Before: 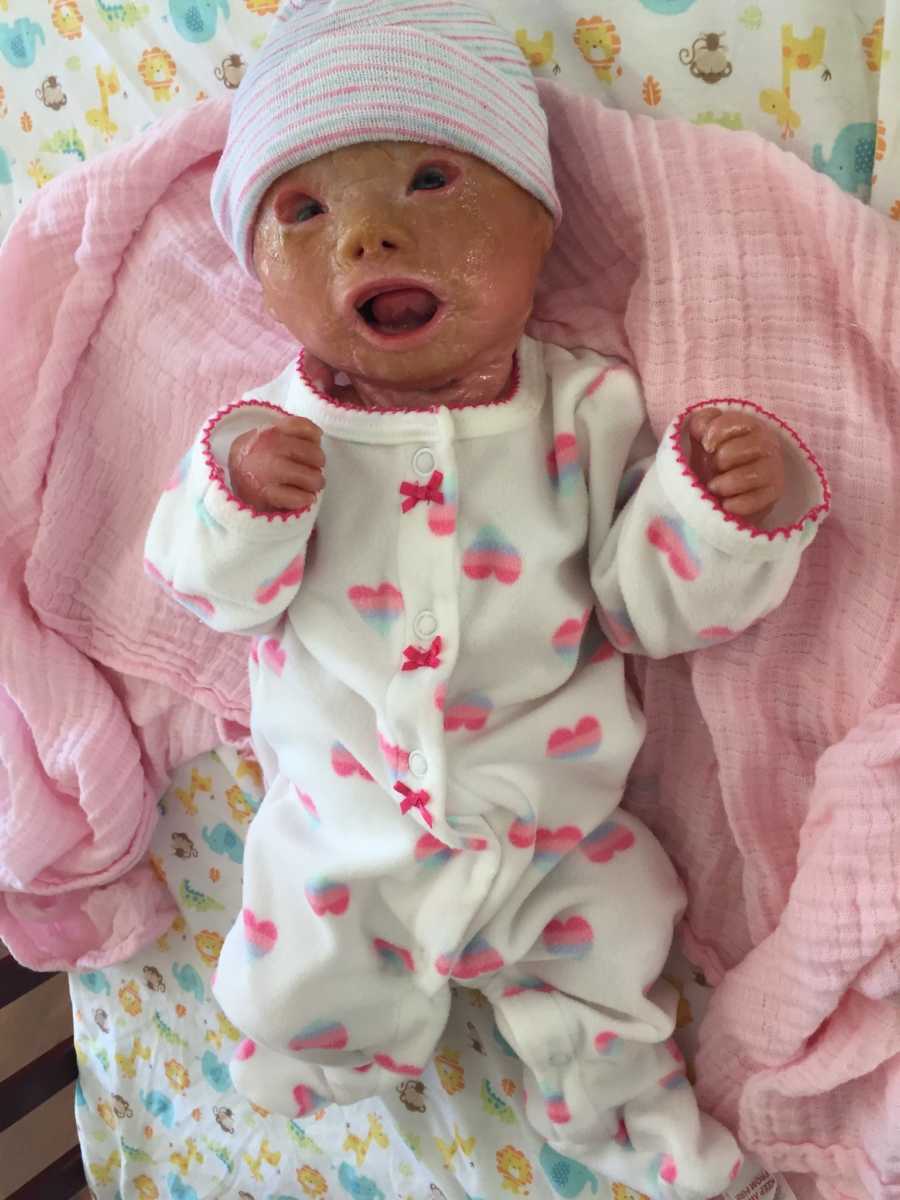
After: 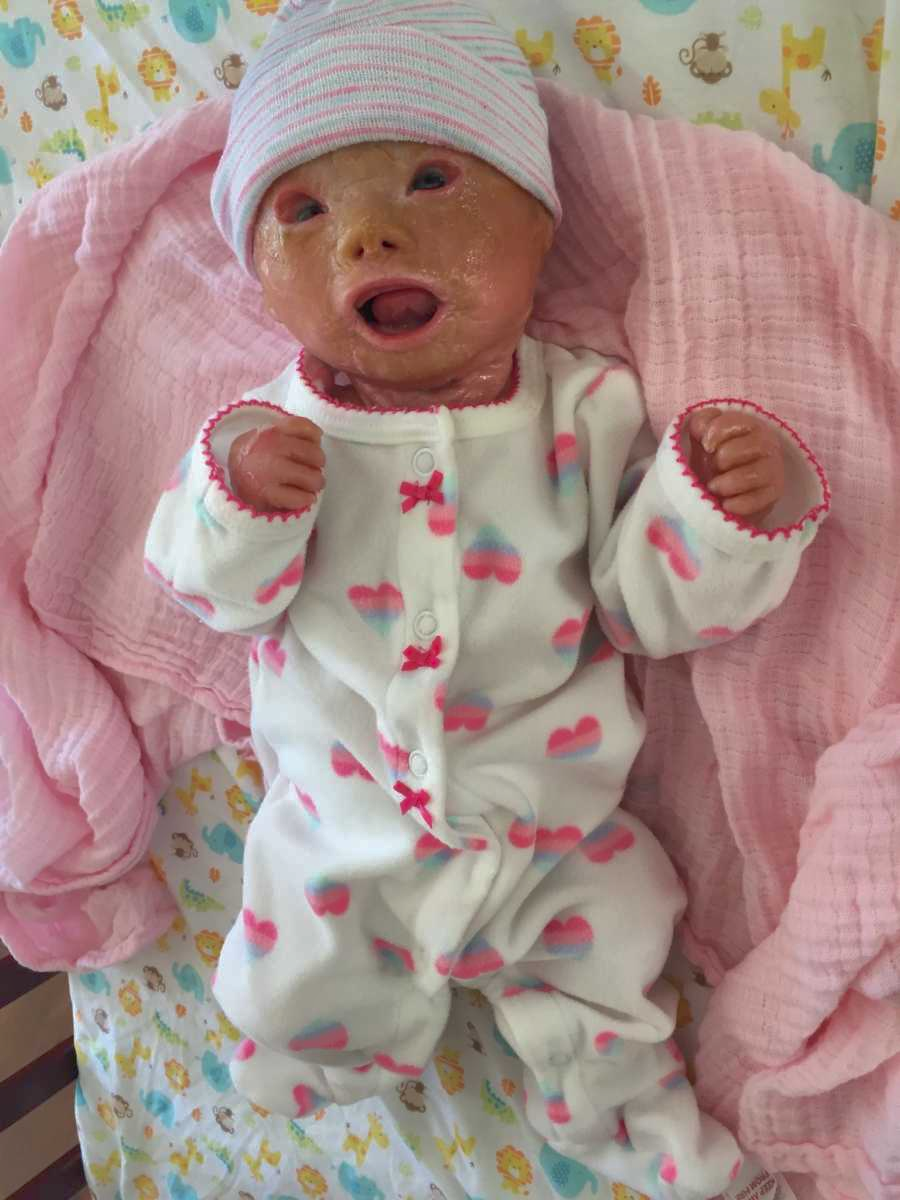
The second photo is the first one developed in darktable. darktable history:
shadows and highlights: highlights -59.79
